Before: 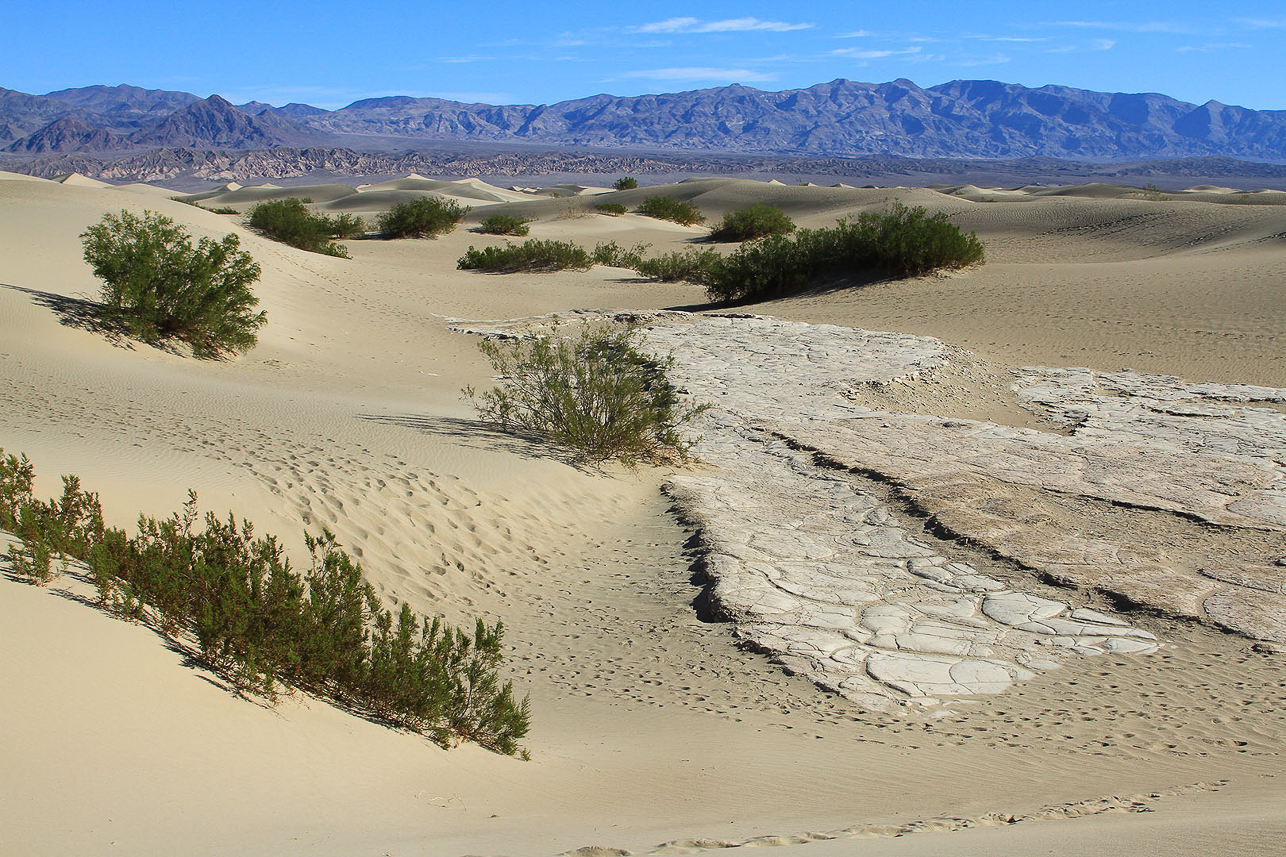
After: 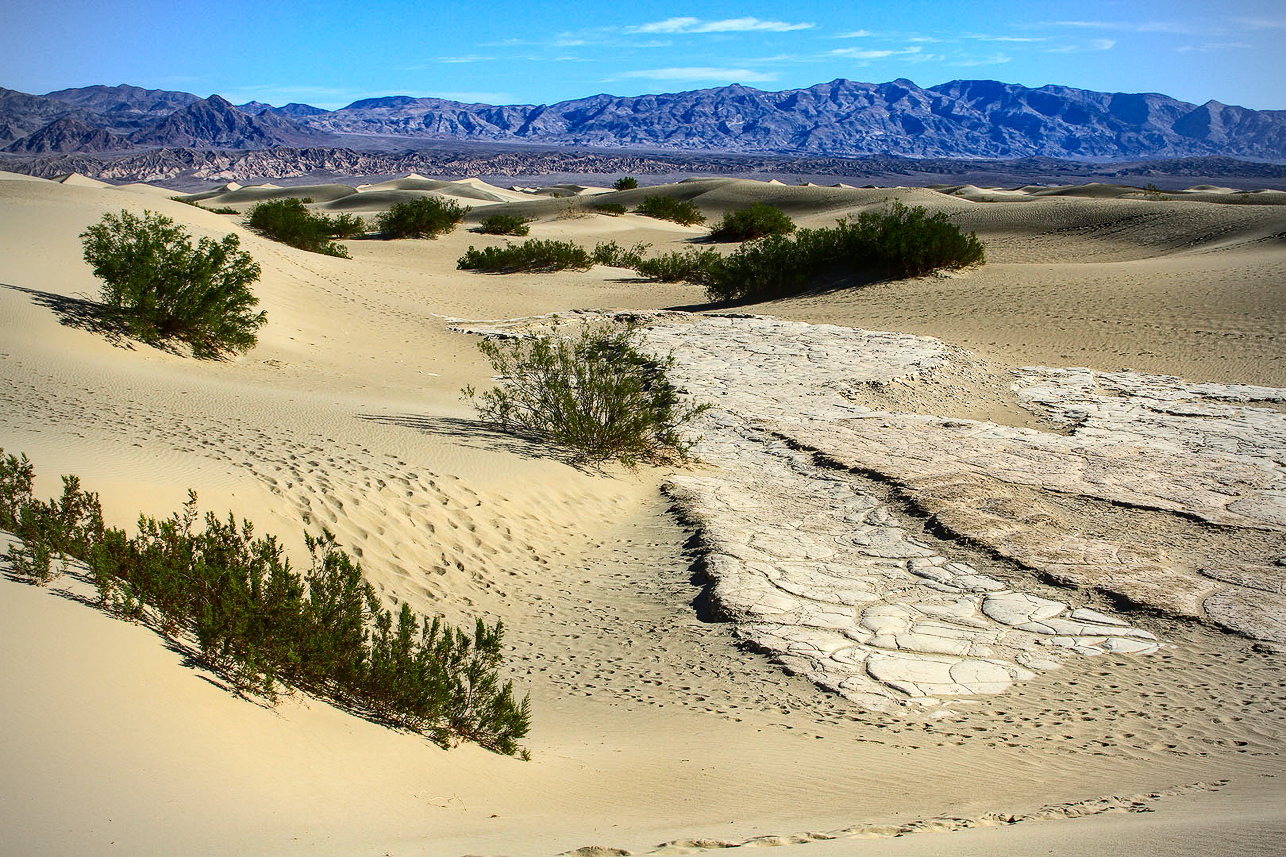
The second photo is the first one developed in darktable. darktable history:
vignetting: brightness -0.575
local contrast: on, module defaults
contrast brightness saturation: contrast 0.282
haze removal: compatibility mode true, adaptive false
color balance rgb: shadows lift › chroma 1.046%, shadows lift › hue 216.17°, power › hue 330.12°, perceptual saturation grading › global saturation 10.04%, global vibrance 20%
